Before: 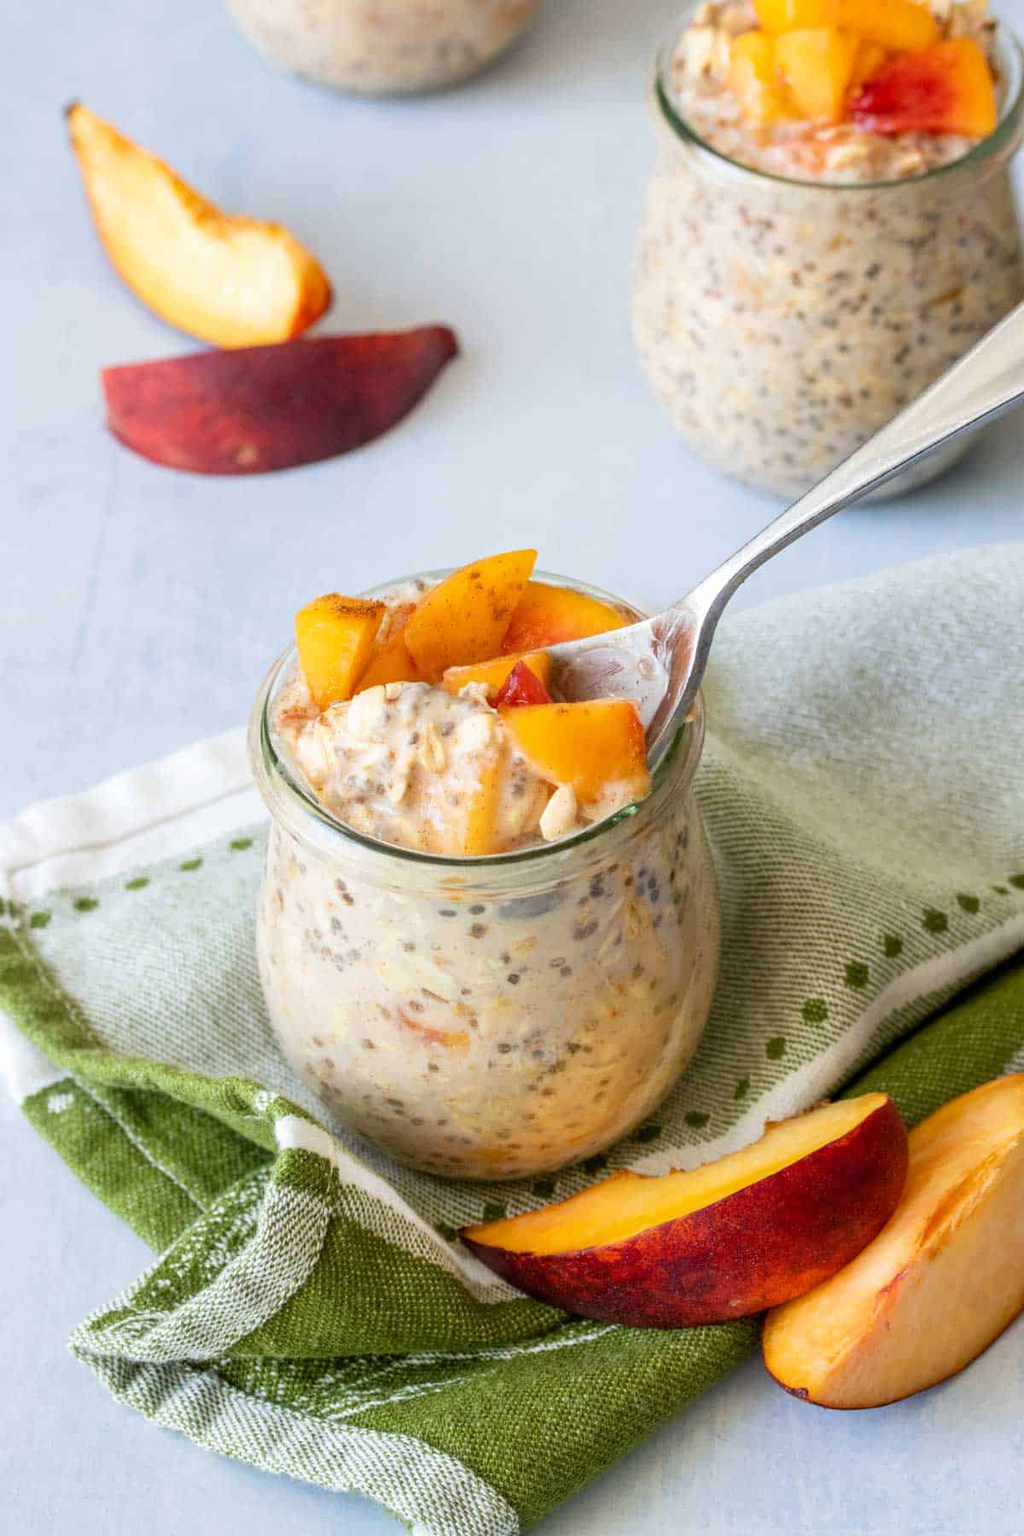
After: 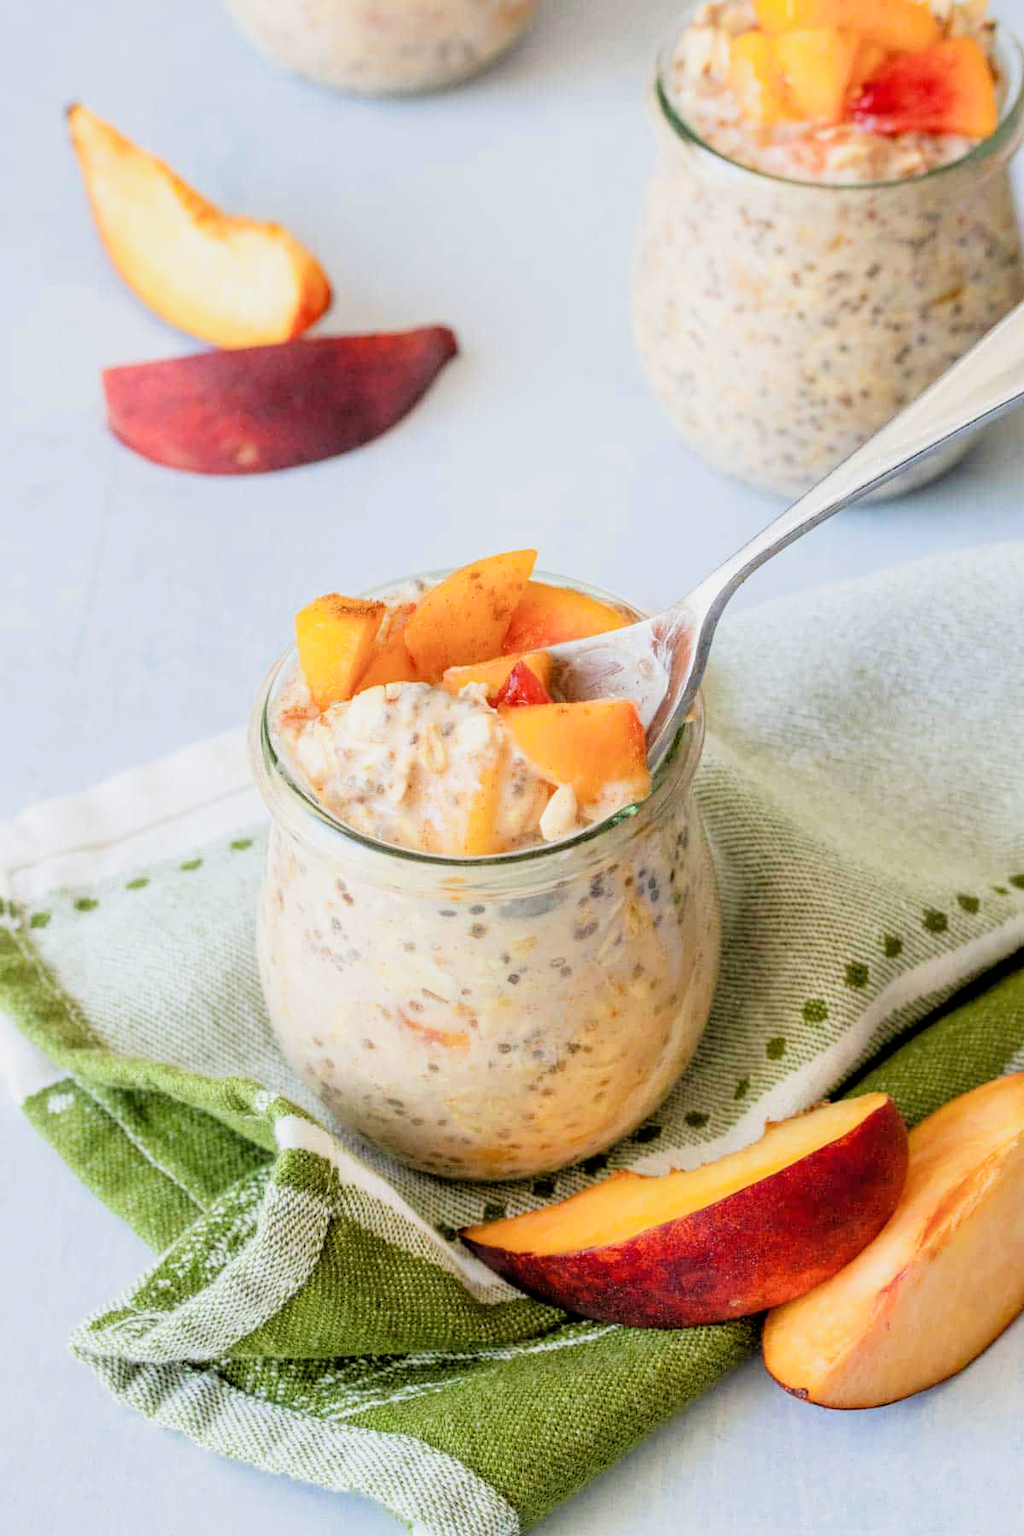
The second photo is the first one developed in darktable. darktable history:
exposure: black level correction 0, exposure 0.693 EV, compensate exposure bias true, compensate highlight preservation false
filmic rgb: black relative exposure -4.79 EV, white relative exposure 4.03 EV, hardness 2.81
